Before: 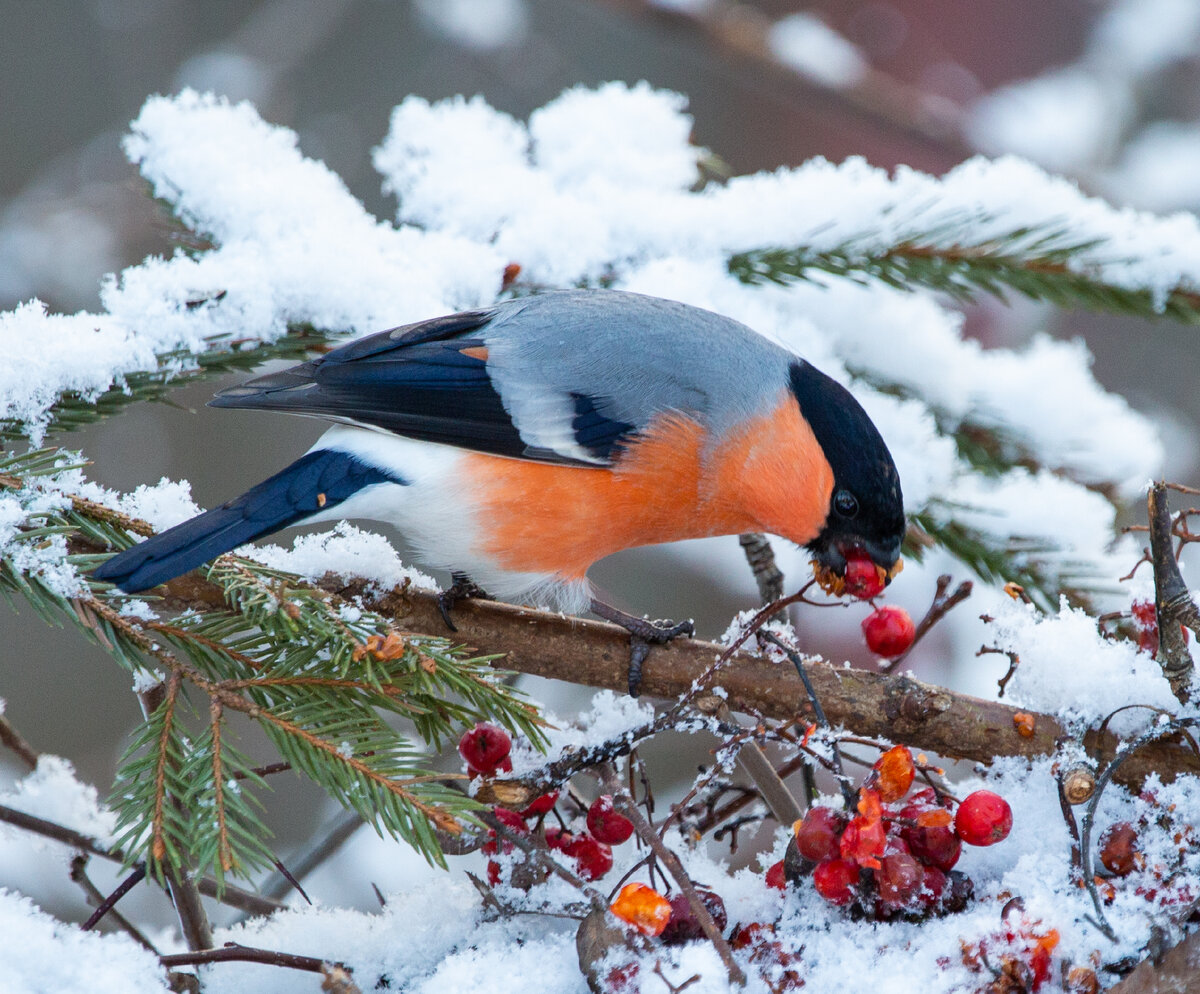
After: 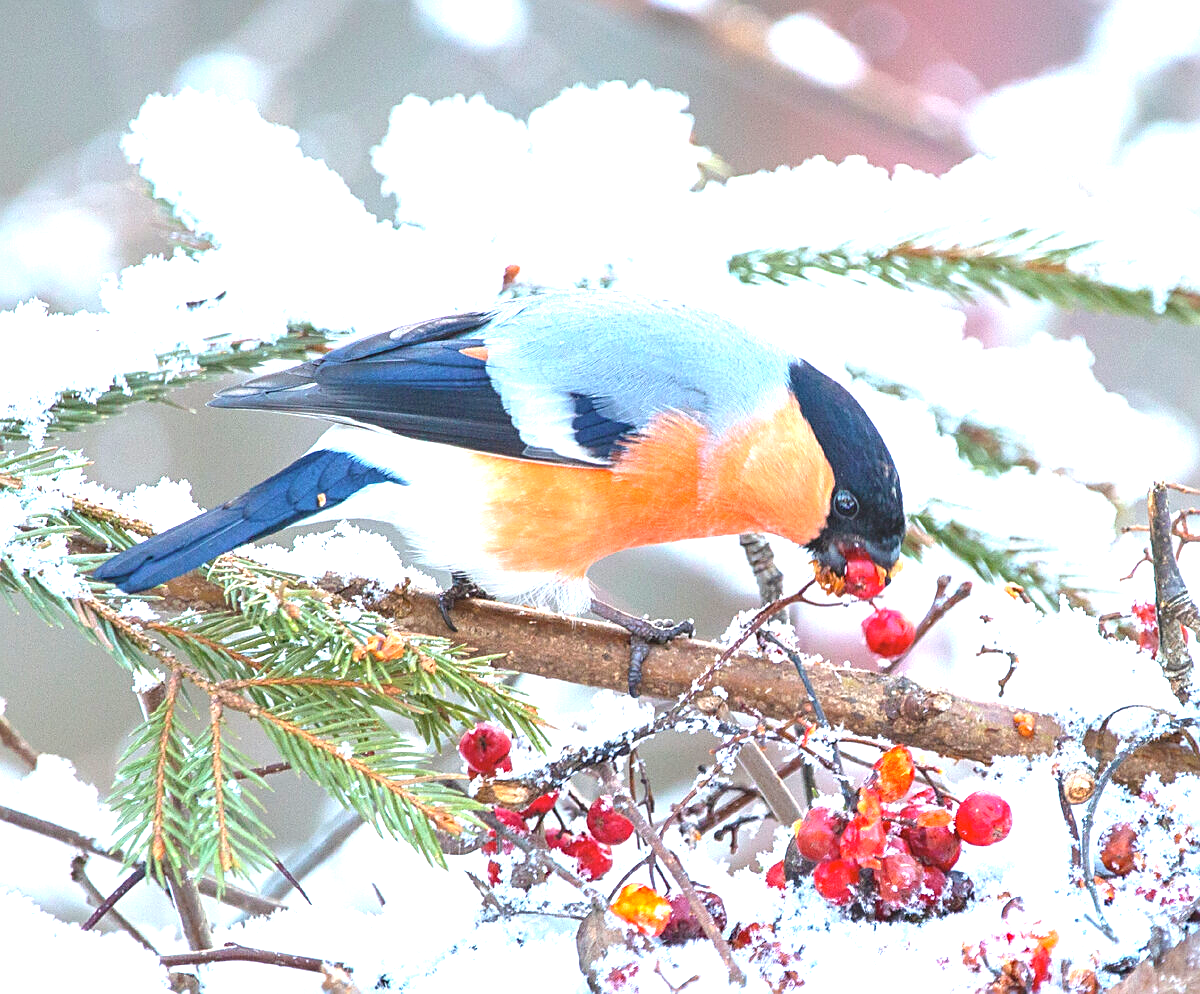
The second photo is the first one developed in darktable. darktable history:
sharpen: on, module defaults
local contrast: highlights 69%, shadows 69%, detail 80%, midtone range 0.32
exposure: black level correction 0.001, exposure 1.734 EV, compensate exposure bias true, compensate highlight preservation false
